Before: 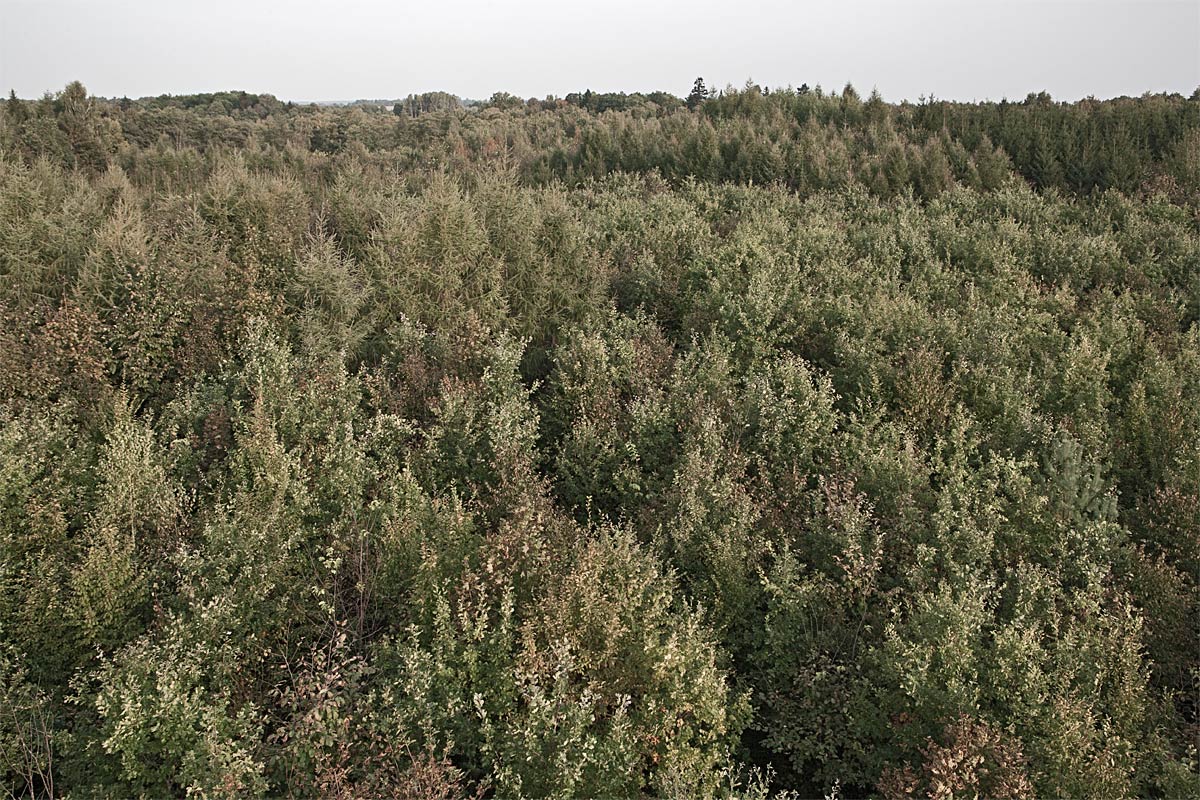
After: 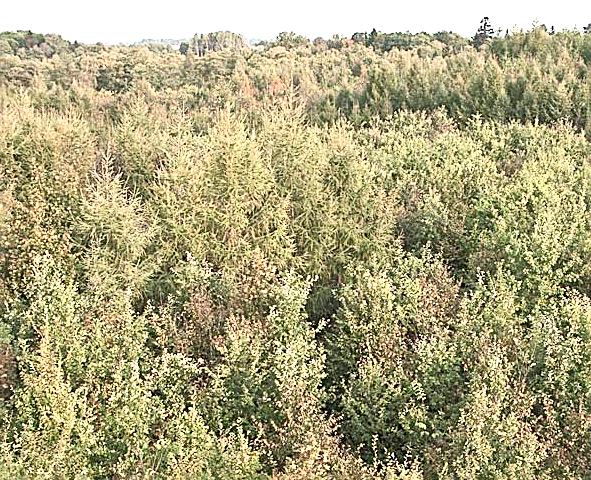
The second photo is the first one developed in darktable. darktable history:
crop: left 17.835%, top 7.675%, right 32.881%, bottom 32.213%
exposure: exposure 1.16 EV, compensate exposure bias true, compensate highlight preservation false
contrast brightness saturation: contrast 0.2, brightness 0.16, saturation 0.22
sharpen: on, module defaults
